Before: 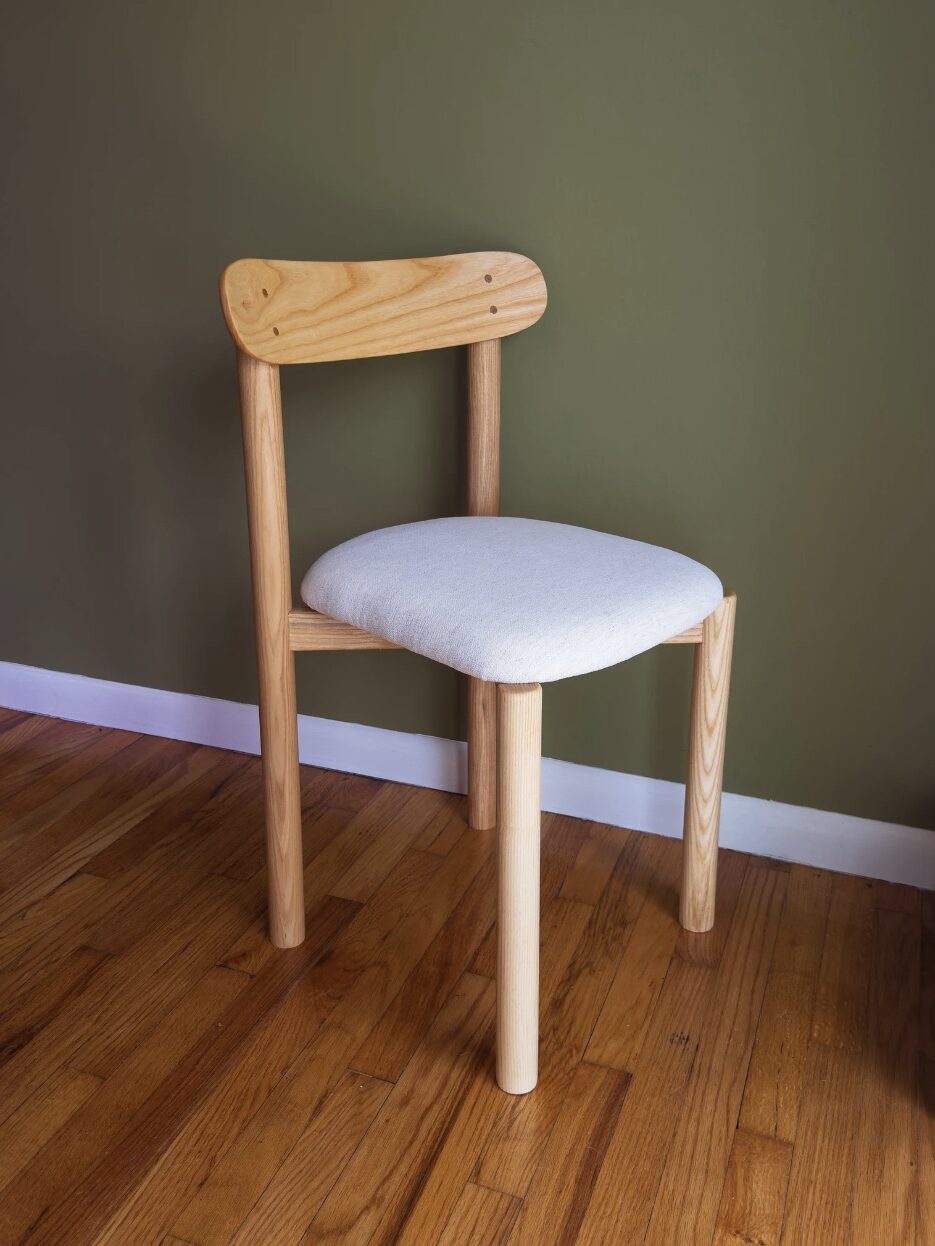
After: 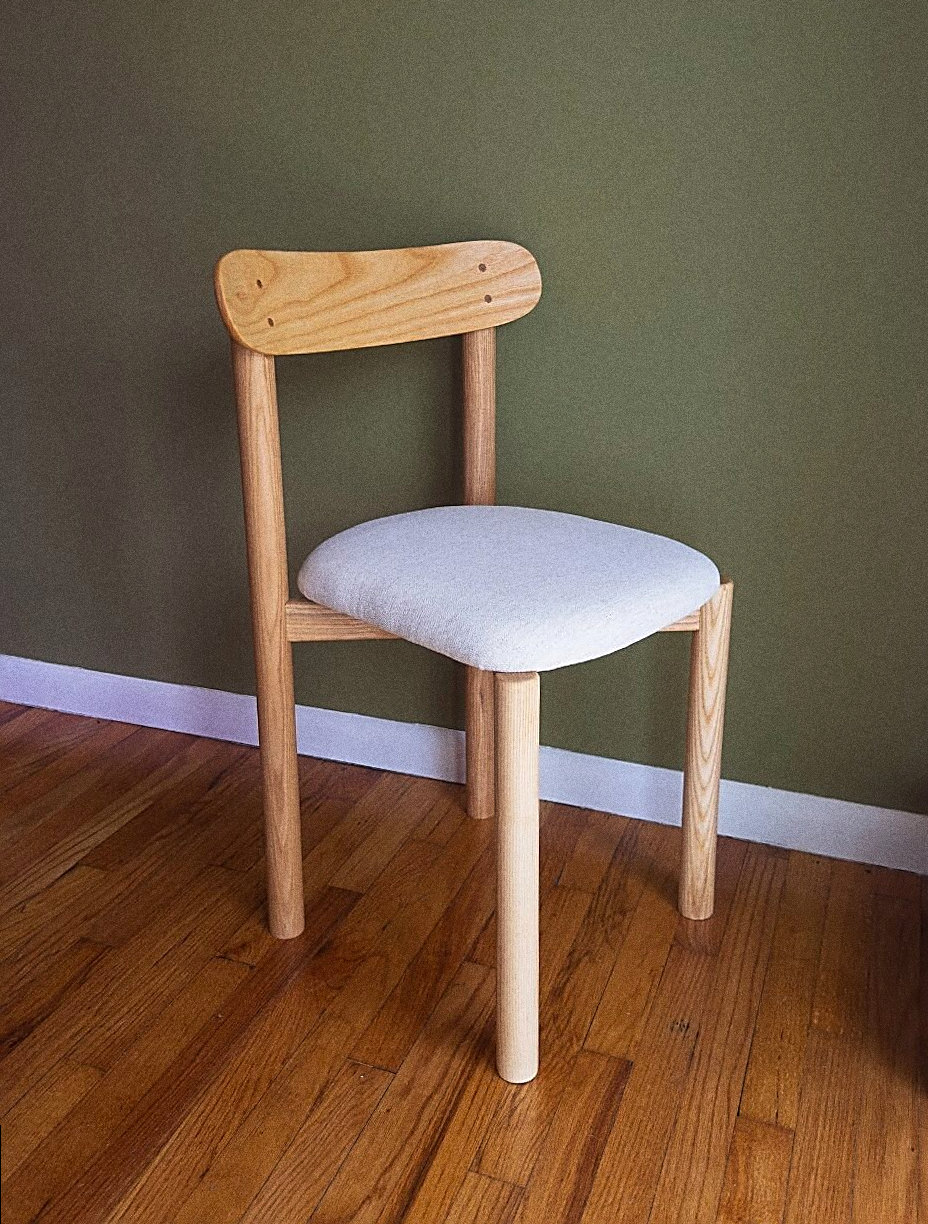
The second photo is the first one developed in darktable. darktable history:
sharpen: amount 1
rotate and perspective: rotation -0.45°, automatic cropping original format, crop left 0.008, crop right 0.992, crop top 0.012, crop bottom 0.988
grain: coarseness 0.09 ISO, strength 40%
haze removal: strength -0.09, adaptive false
tone equalizer: on, module defaults
